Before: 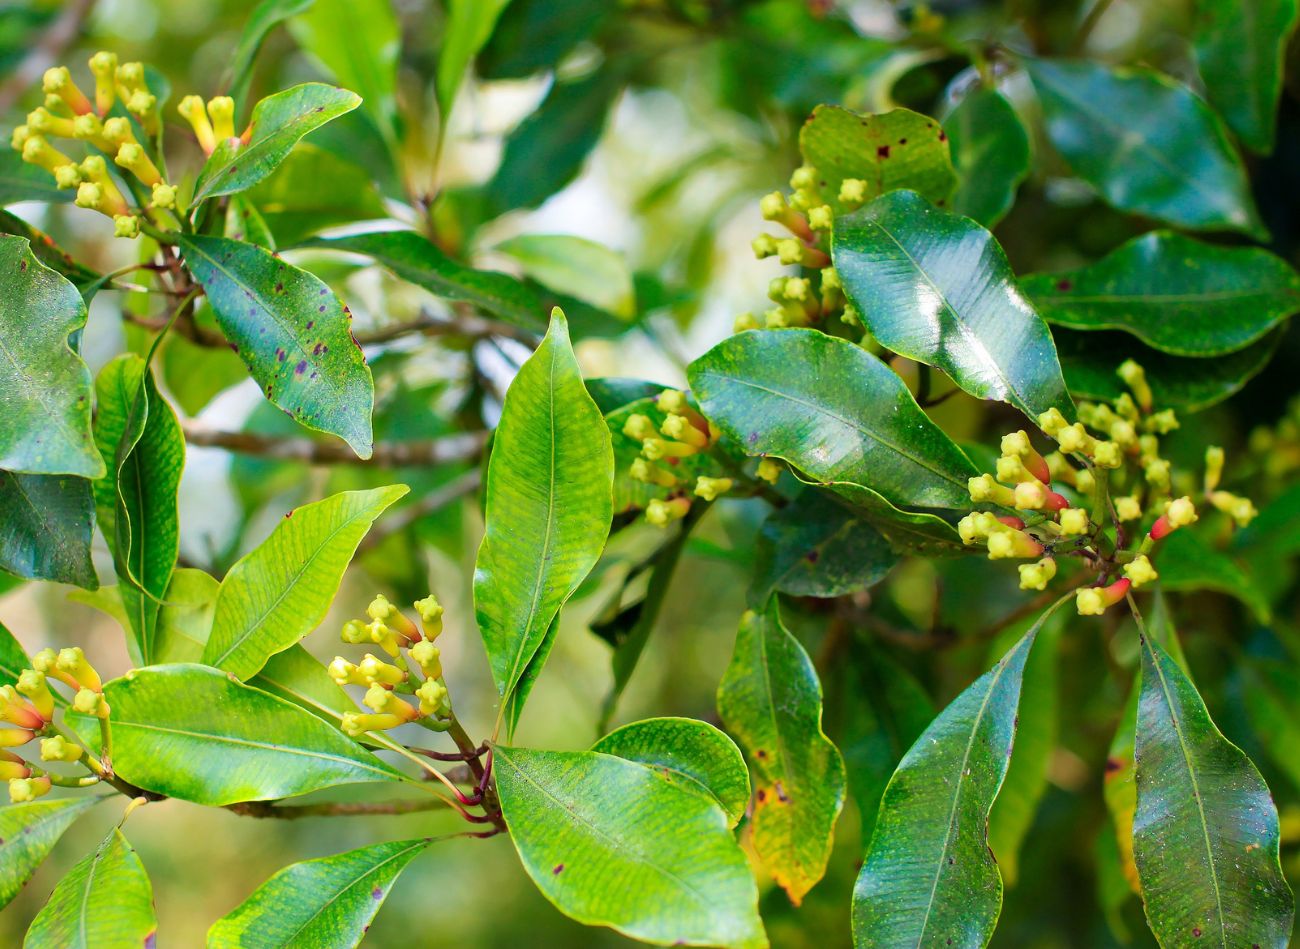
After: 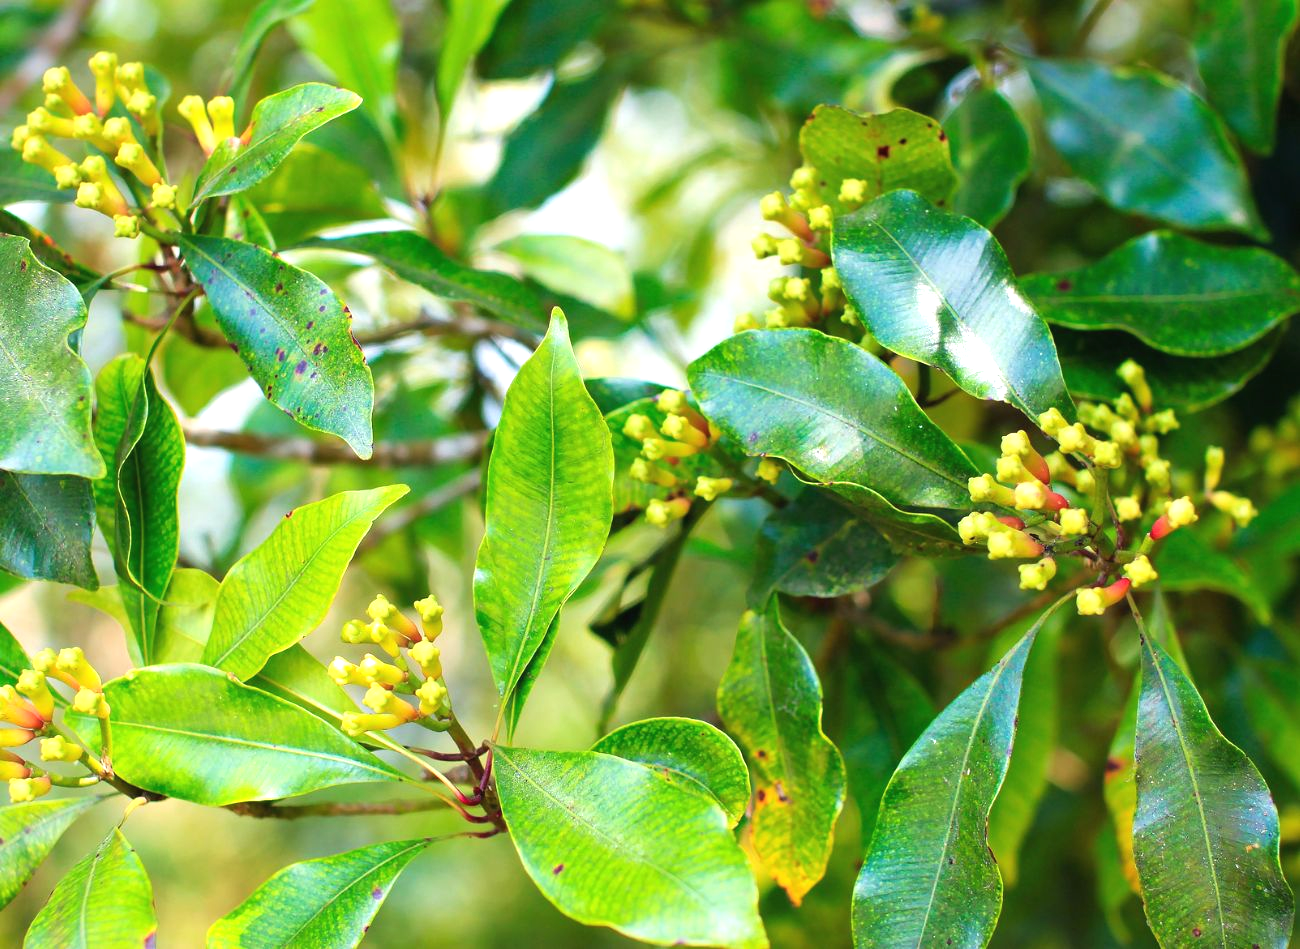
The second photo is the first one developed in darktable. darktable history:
exposure: black level correction -0.002, exposure 0.538 EV, compensate highlight preservation false
